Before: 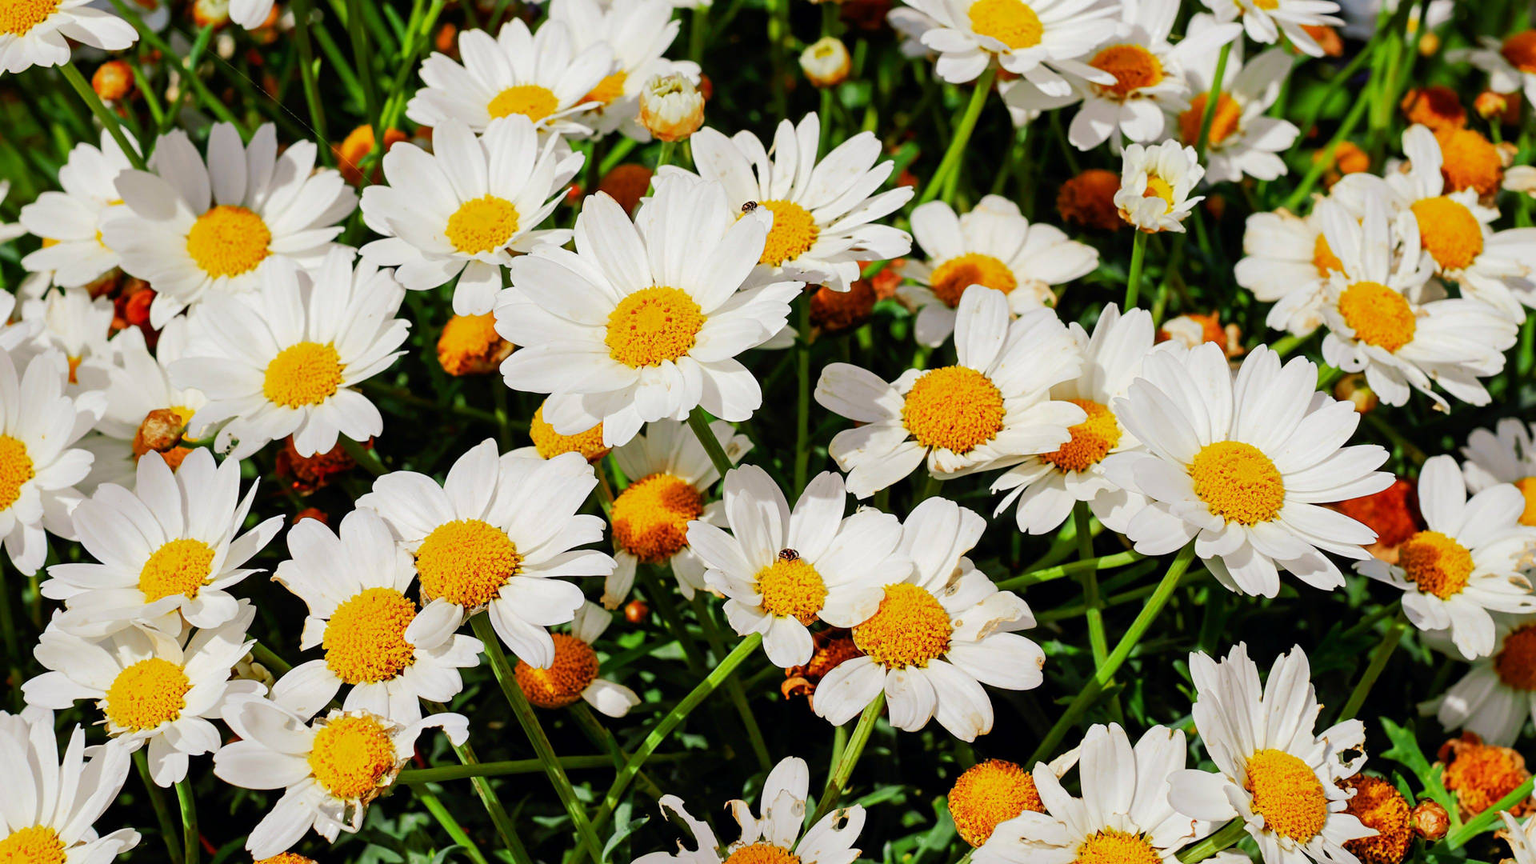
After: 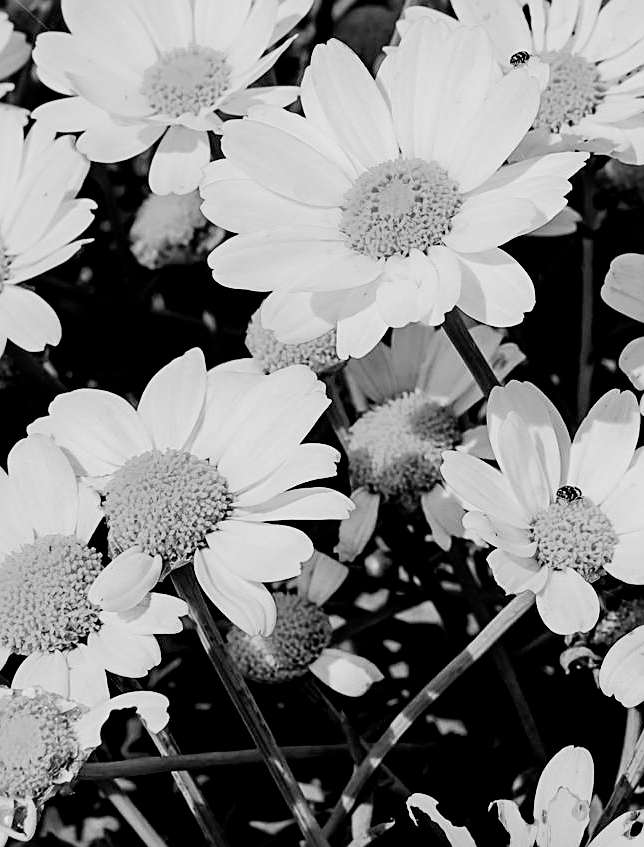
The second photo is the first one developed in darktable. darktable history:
sharpen: on, module defaults
monochrome: on, module defaults
color balance rgb: linear chroma grading › global chroma 33.4%
crop and rotate: left 21.77%, top 18.528%, right 44.676%, bottom 2.997%
local contrast: mode bilateral grid, contrast 20, coarseness 50, detail 120%, midtone range 0.2
filmic rgb: black relative exposure -5 EV, hardness 2.88, contrast 1.4, highlights saturation mix -30%
